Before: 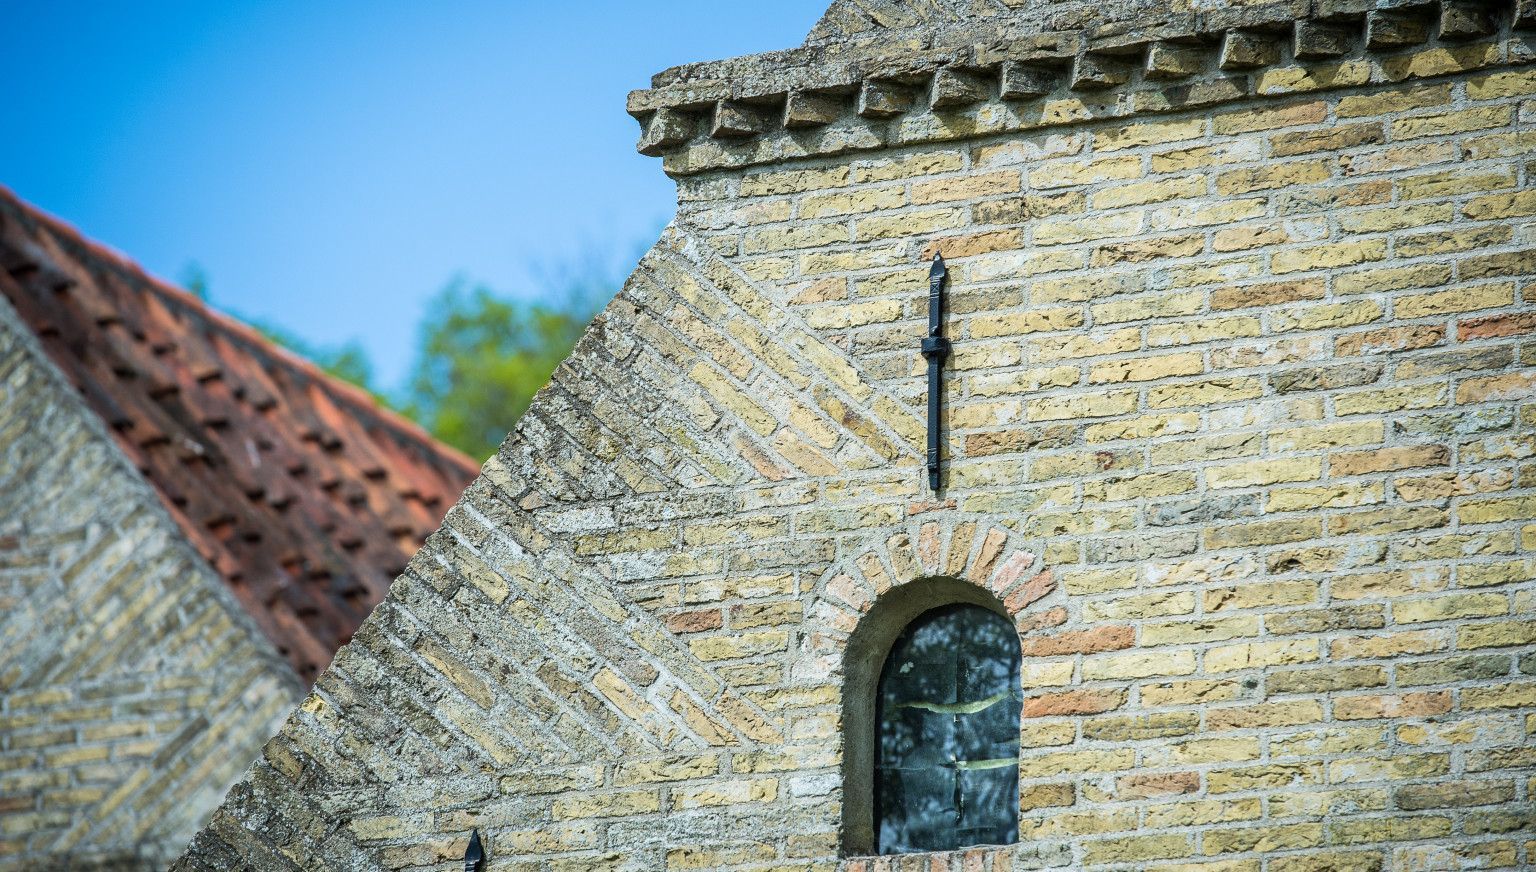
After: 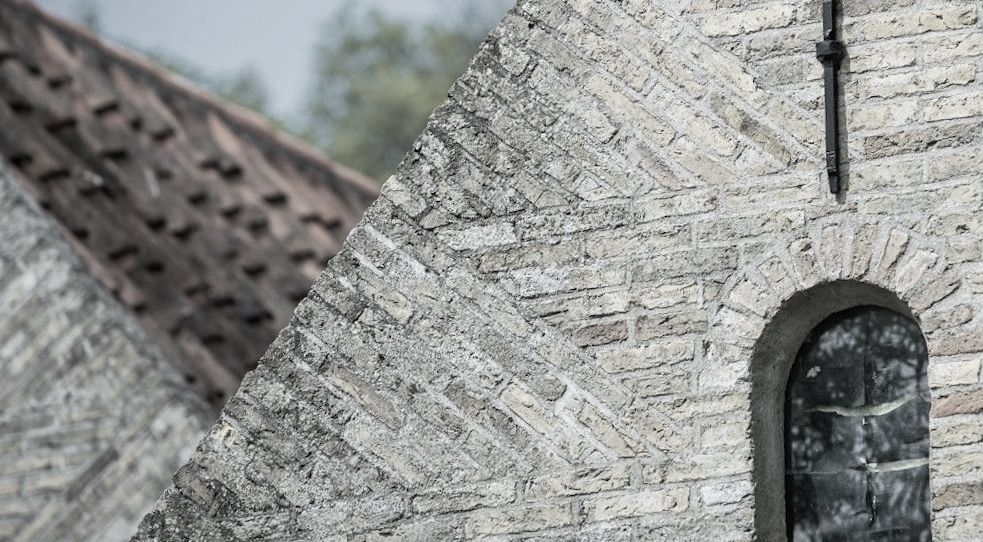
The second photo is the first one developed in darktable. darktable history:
color correction: saturation 0.2
crop and rotate: angle -0.82°, left 3.85%, top 31.828%, right 27.992%
rotate and perspective: rotation -3°, crop left 0.031, crop right 0.968, crop top 0.07, crop bottom 0.93
